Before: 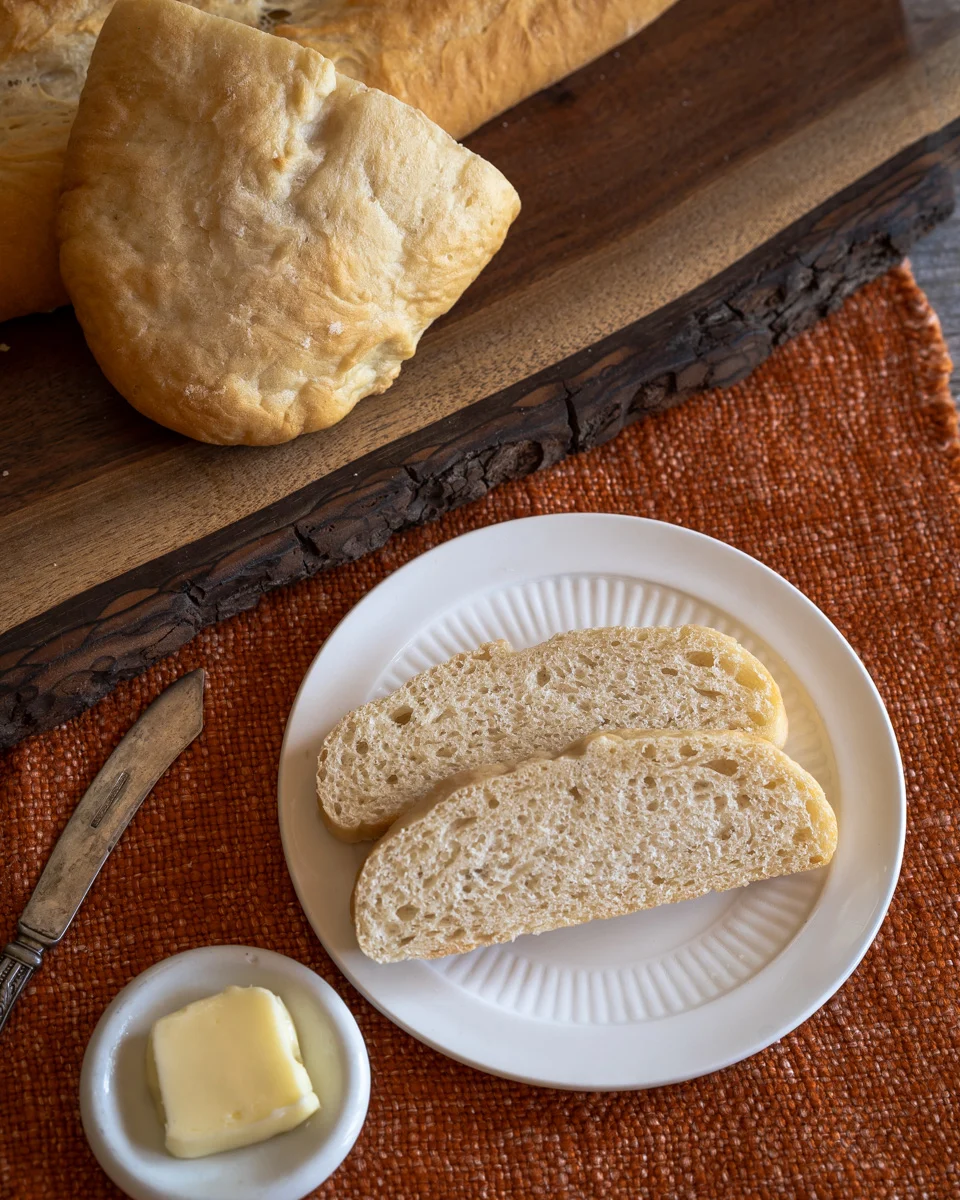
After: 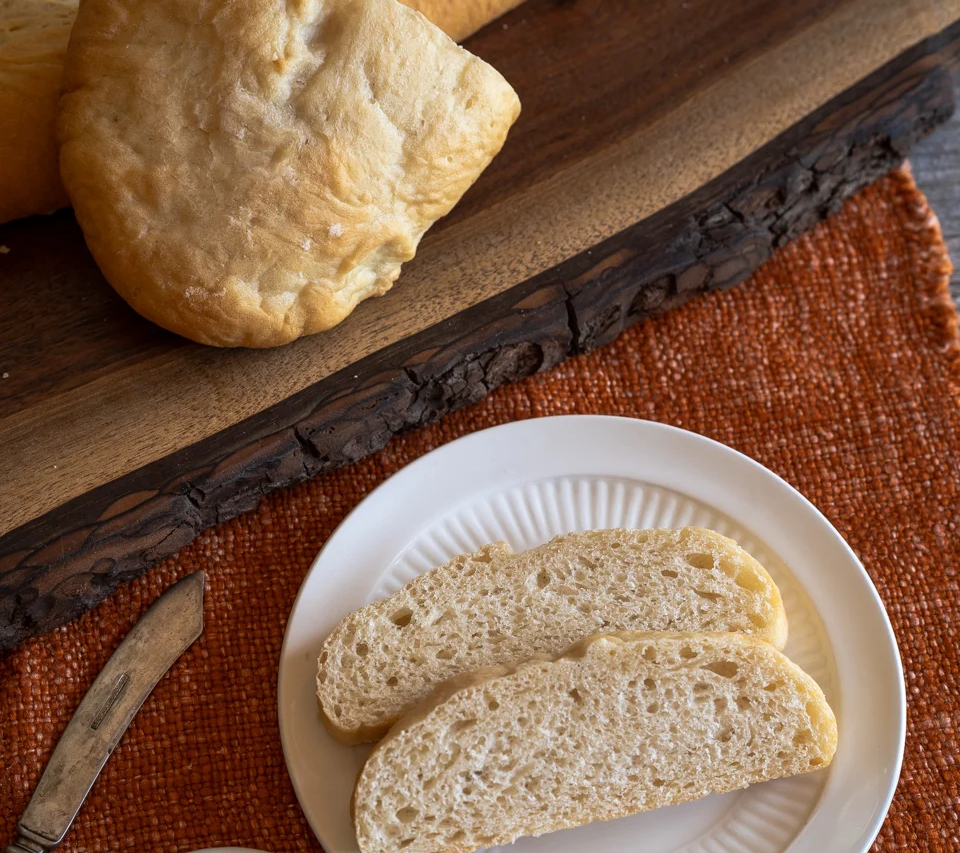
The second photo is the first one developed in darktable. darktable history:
crop and rotate: top 8.239%, bottom 20.633%
